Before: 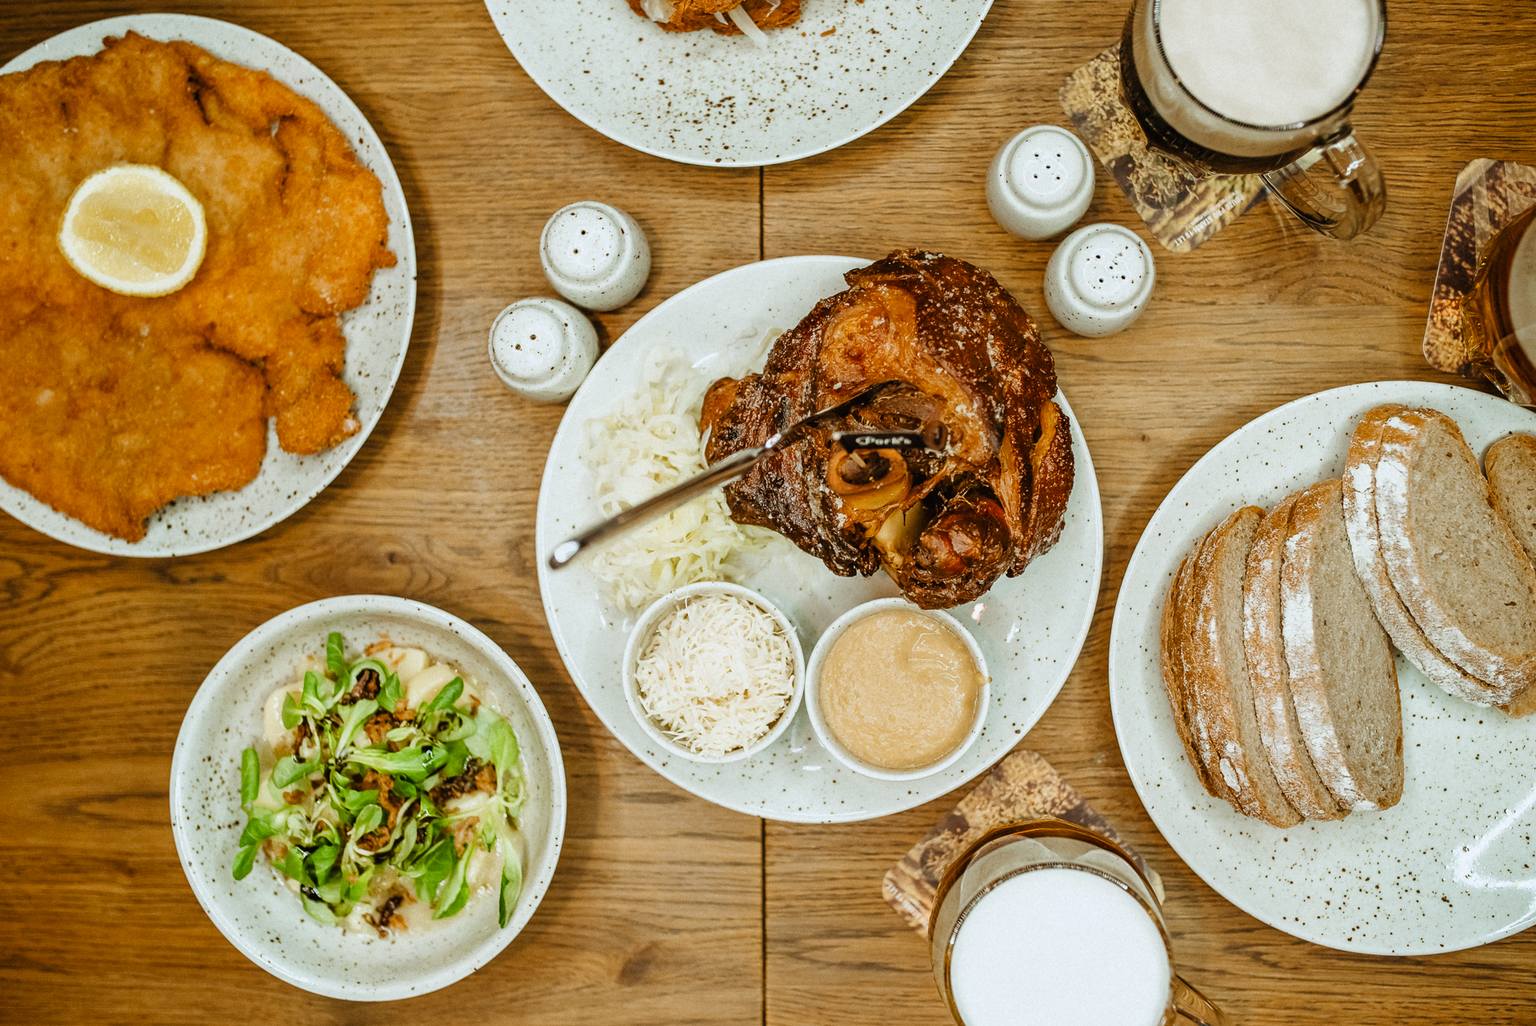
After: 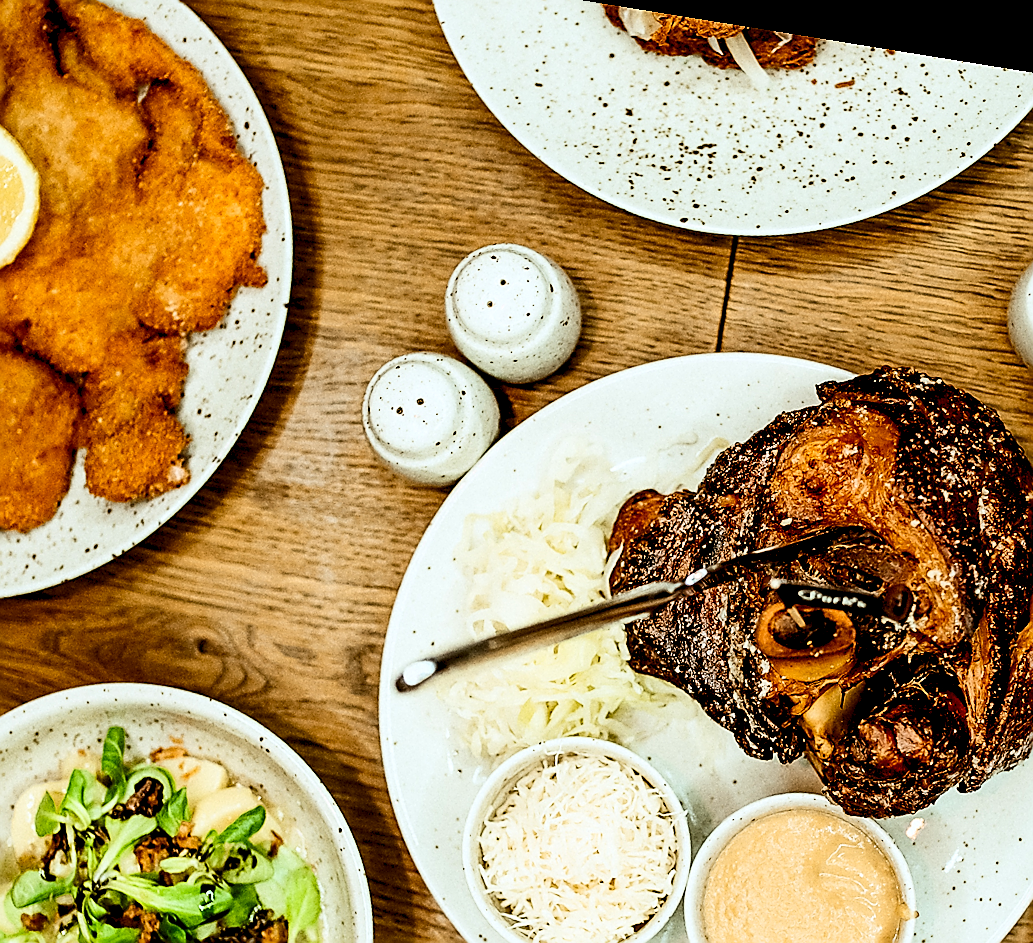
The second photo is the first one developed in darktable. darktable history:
crop: left 17.835%, top 7.675%, right 32.881%, bottom 32.213%
rotate and perspective: rotation 9.12°, automatic cropping off
rgb levels: levels [[0.029, 0.461, 0.922], [0, 0.5, 1], [0, 0.5, 1]]
contrast brightness saturation: contrast 0.32, brightness -0.08, saturation 0.17
sharpen: radius 1.4, amount 1.25, threshold 0.7
